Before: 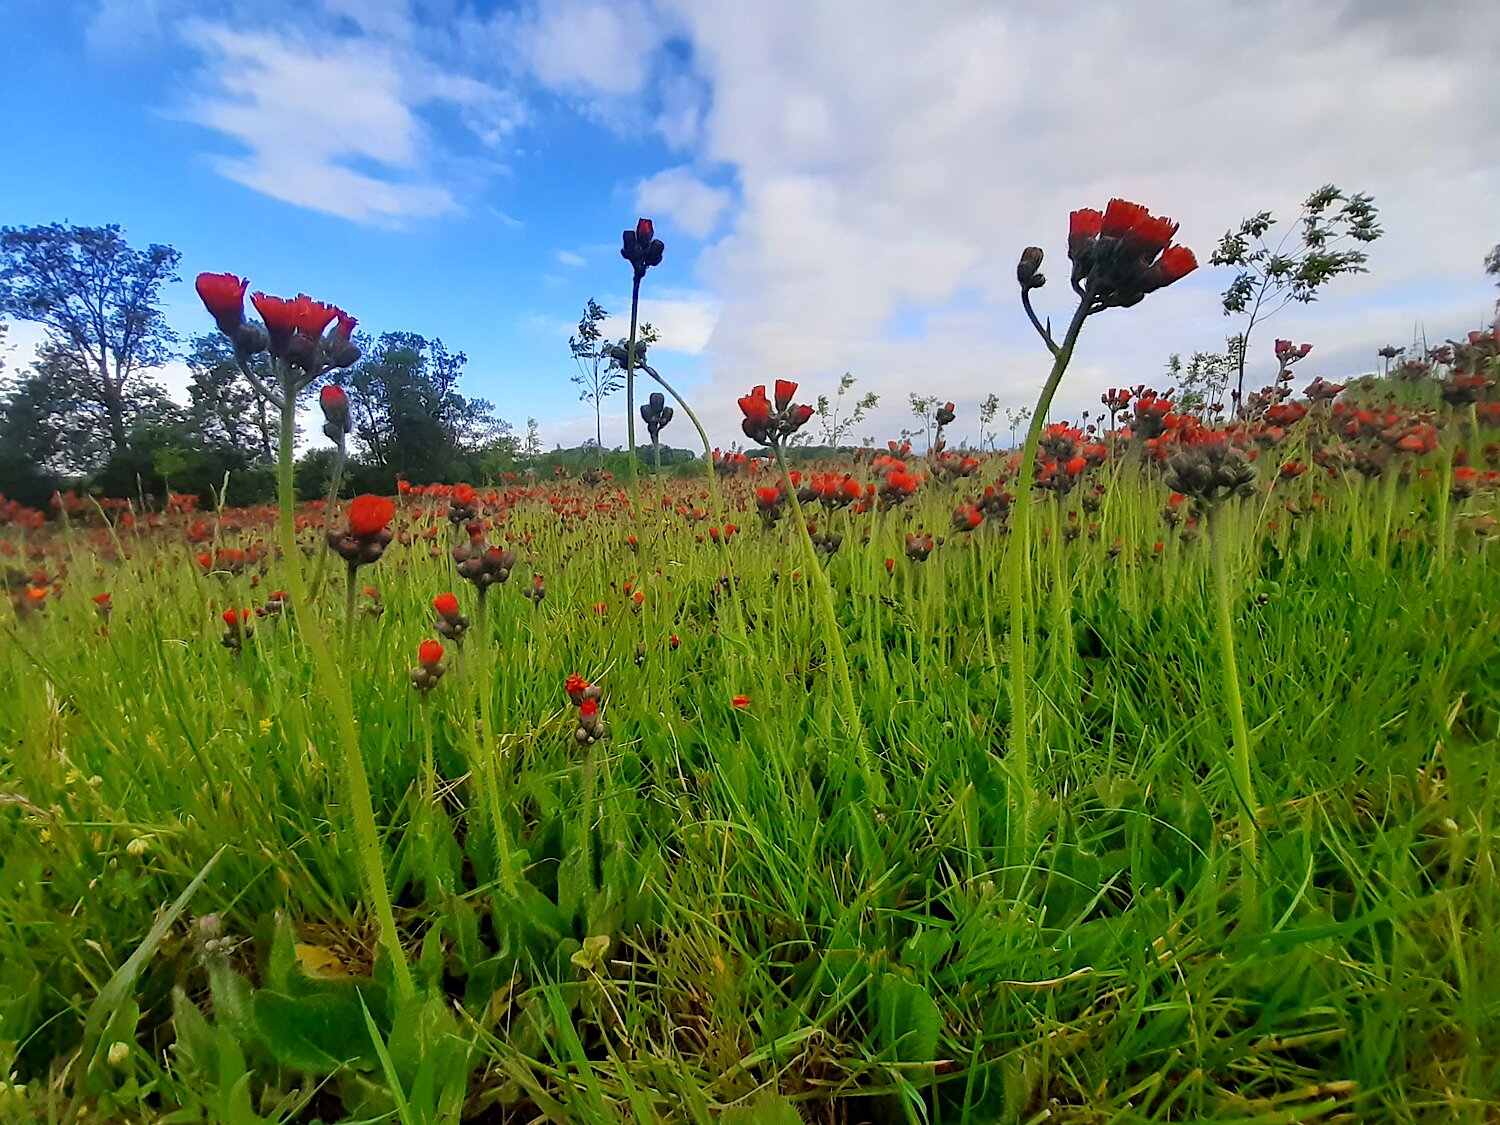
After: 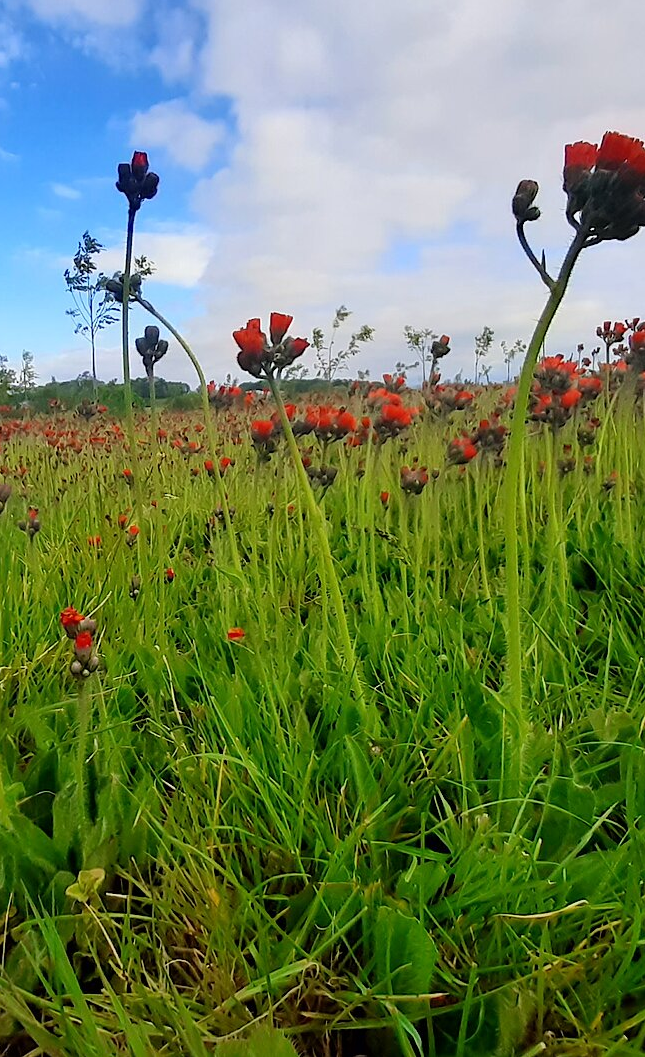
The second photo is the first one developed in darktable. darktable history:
crop: left 33.706%, top 6%, right 23.047%
